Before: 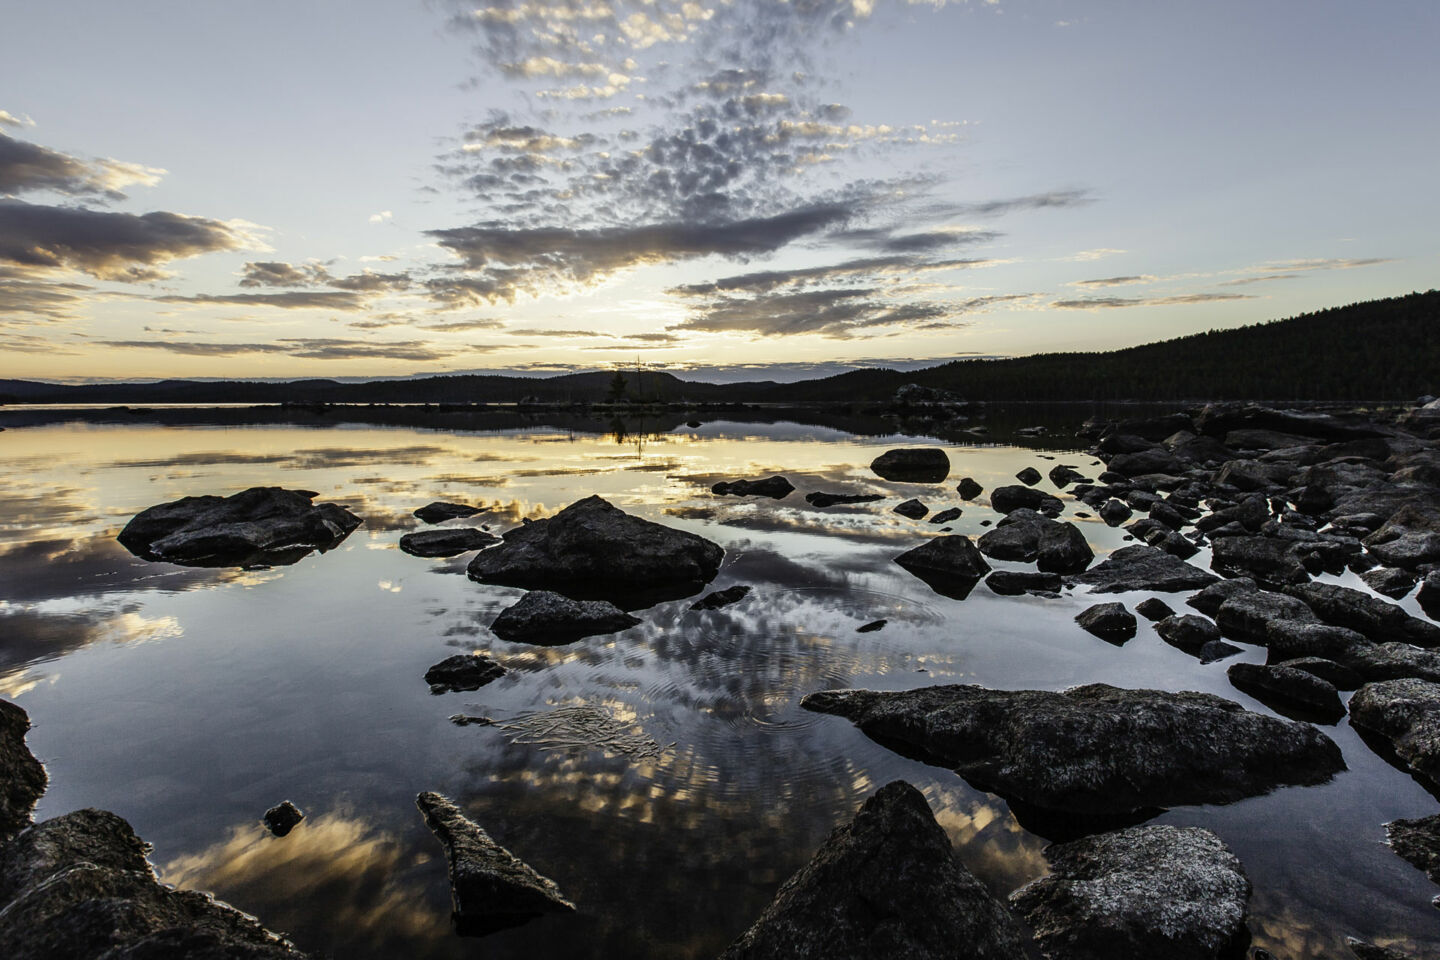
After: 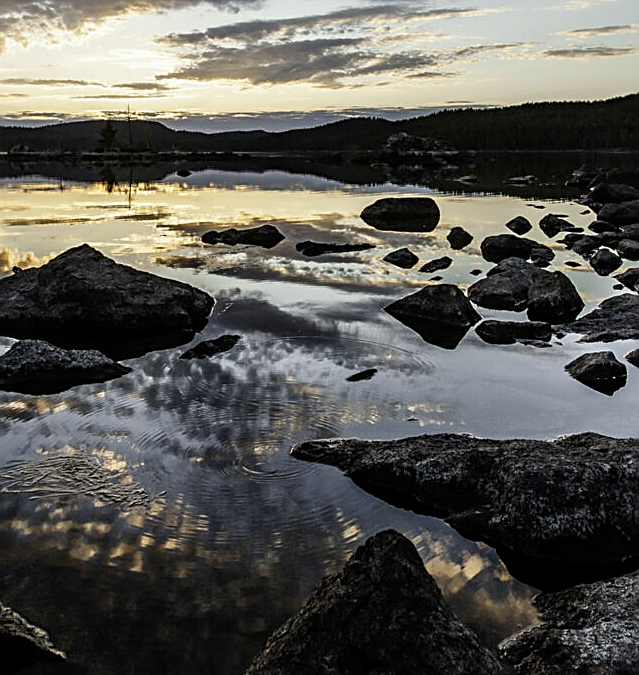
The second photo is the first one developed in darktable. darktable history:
exposure: black level correction 0.002, compensate highlight preservation false
sharpen: on, module defaults
crop: left 35.432%, top 26.233%, right 20.145%, bottom 3.432%
